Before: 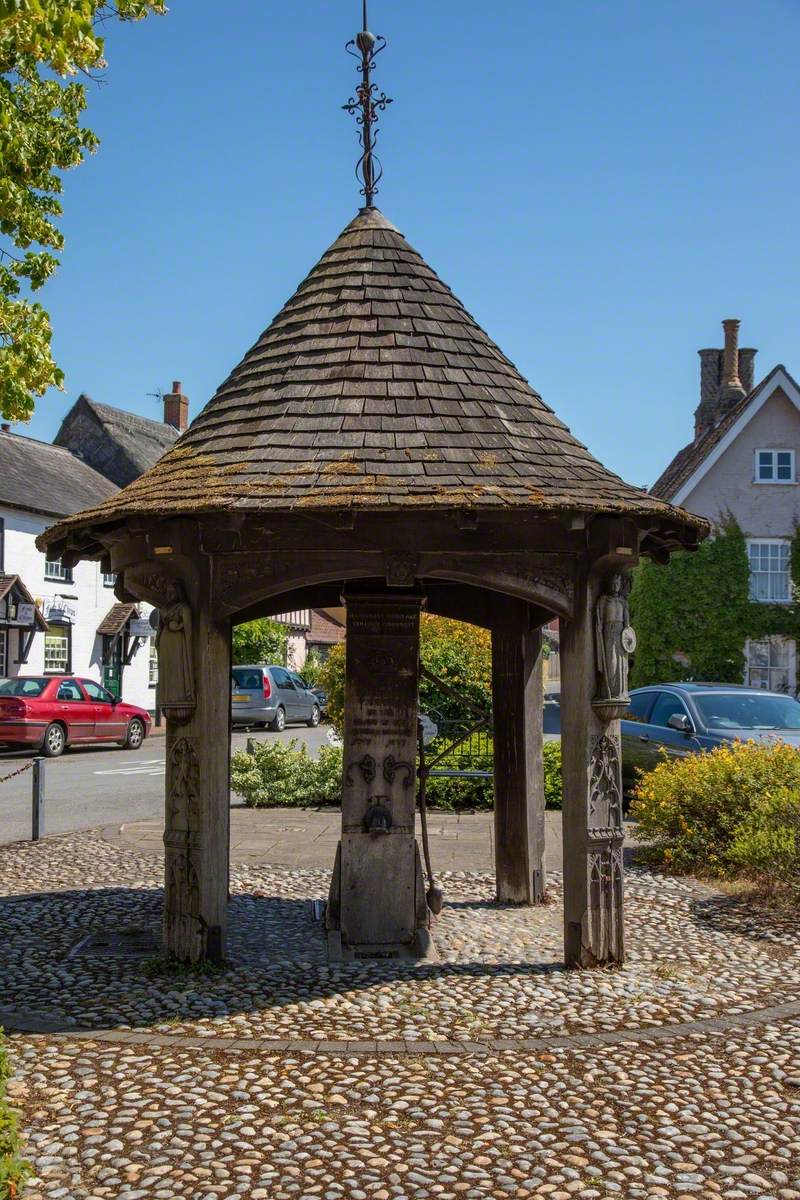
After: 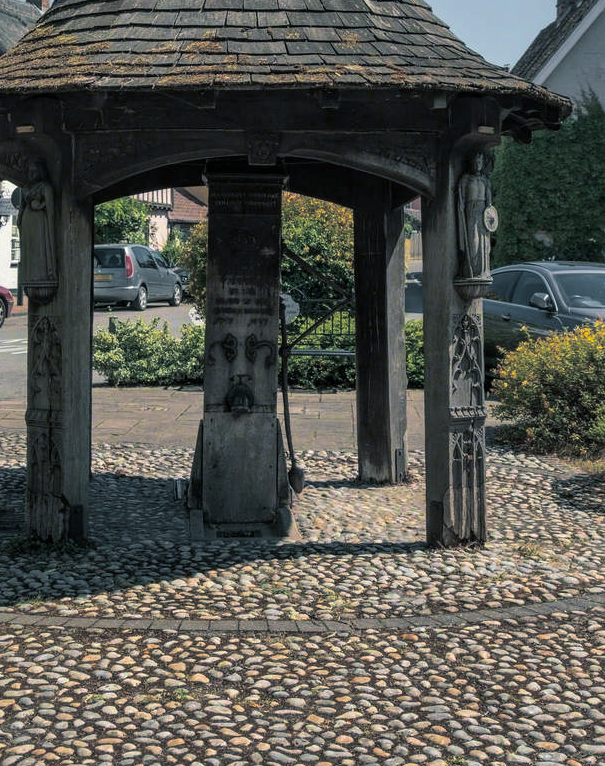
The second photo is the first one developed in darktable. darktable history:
crop and rotate: left 17.299%, top 35.115%, right 7.015%, bottom 1.024%
split-toning: shadows › hue 205.2°, shadows › saturation 0.29, highlights › hue 50.4°, highlights › saturation 0.38, balance -49.9
color zones: curves: ch1 [(0.25, 0.61) (0.75, 0.248)]
